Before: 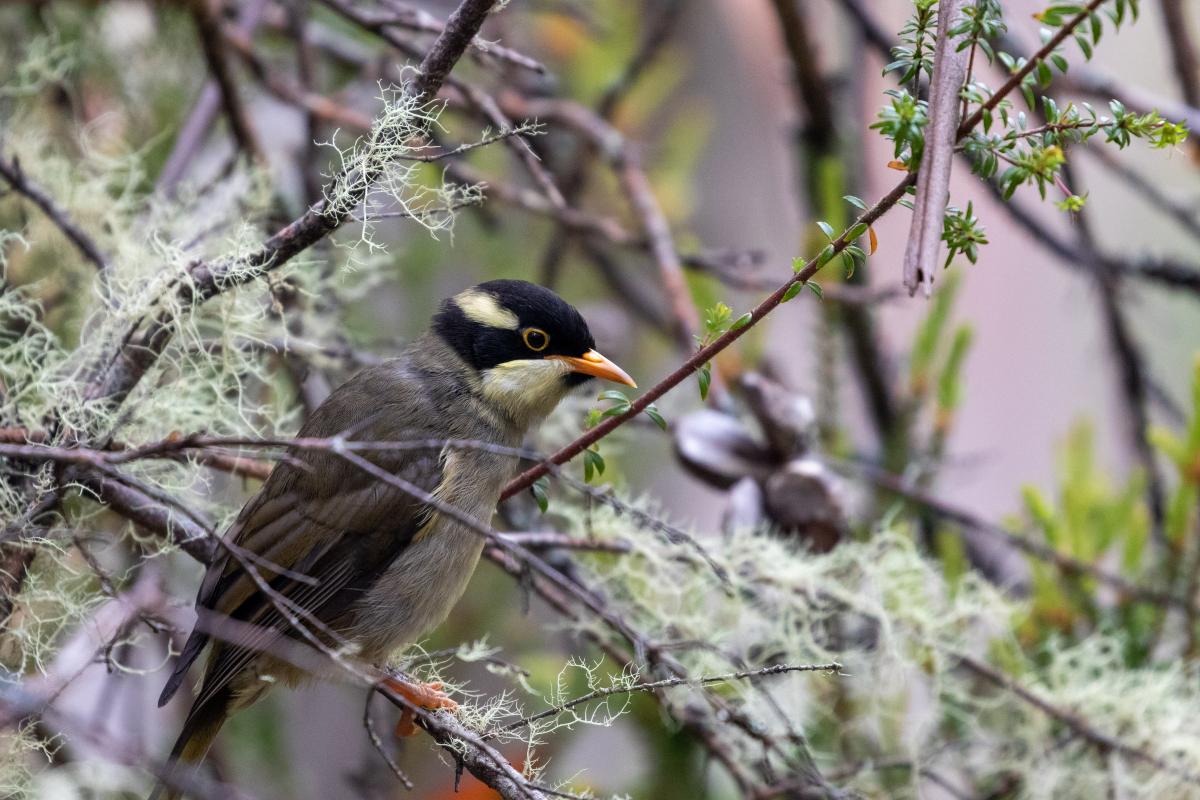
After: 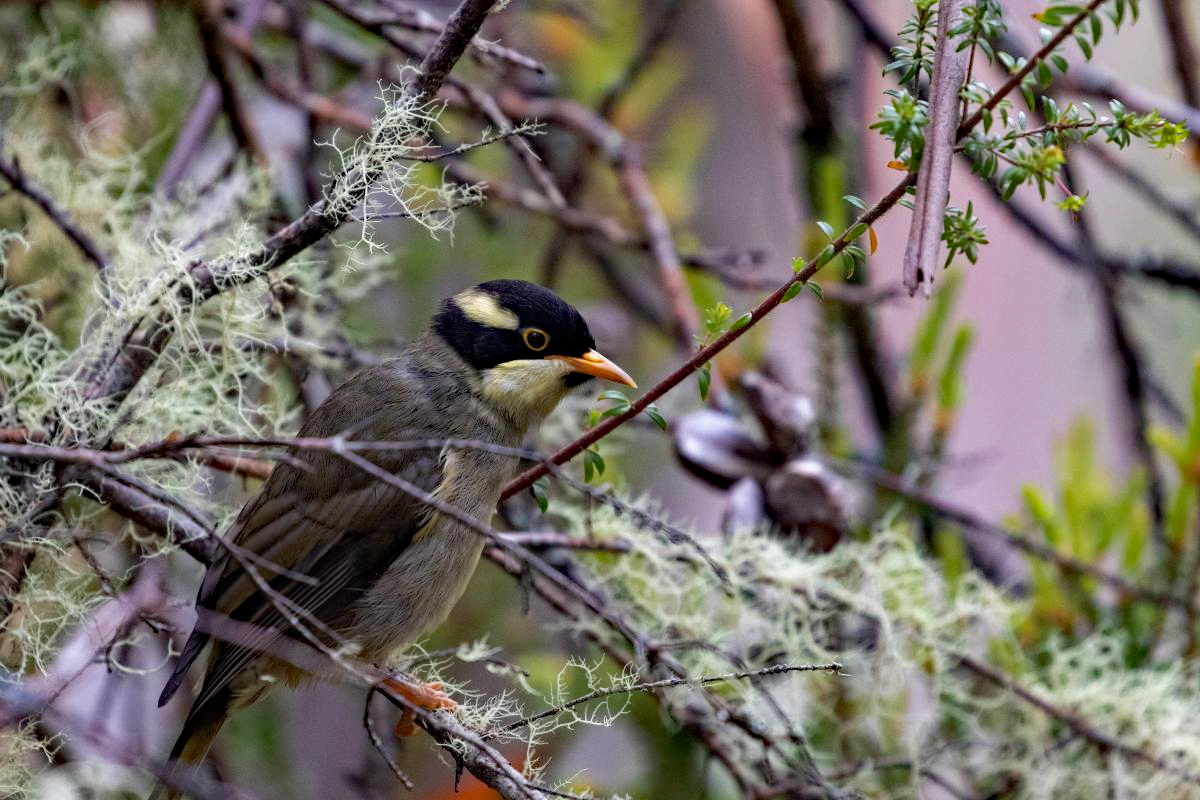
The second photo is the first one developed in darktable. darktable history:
haze removal: strength 0.394, distance 0.222, compatibility mode true, adaptive false
exposure: exposure -0.112 EV, compensate exposure bias true, compensate highlight preservation false
